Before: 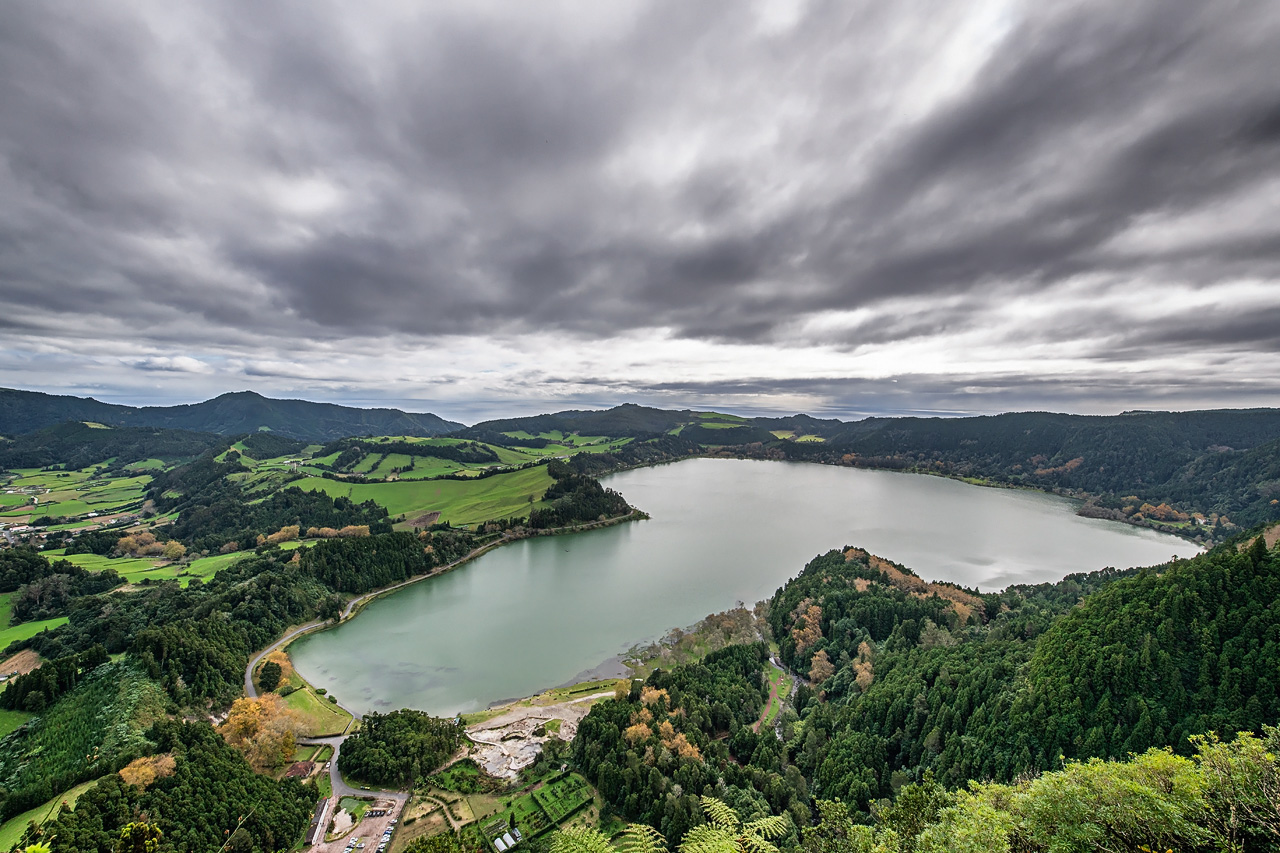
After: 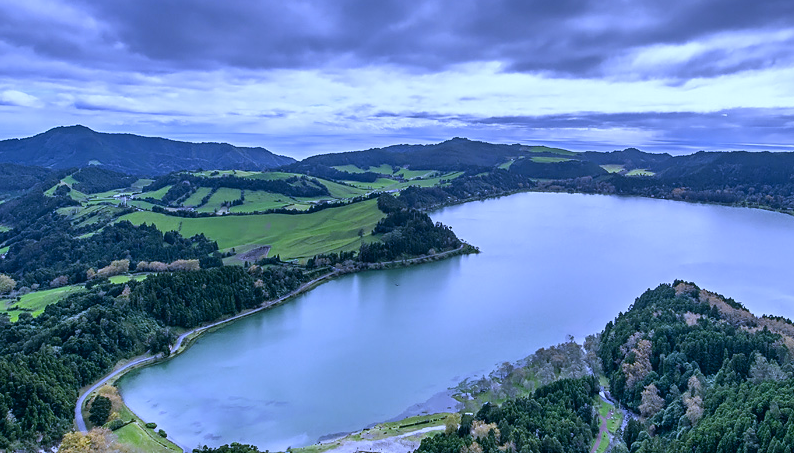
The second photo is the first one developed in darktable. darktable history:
crop: left 13.312%, top 31.28%, right 24.627%, bottom 15.582%
color correction: highlights a* 5.38, highlights b* 5.3, shadows a* -4.26, shadows b* -5.11
exposure: compensate highlight preservation false
white balance: red 0.766, blue 1.537
